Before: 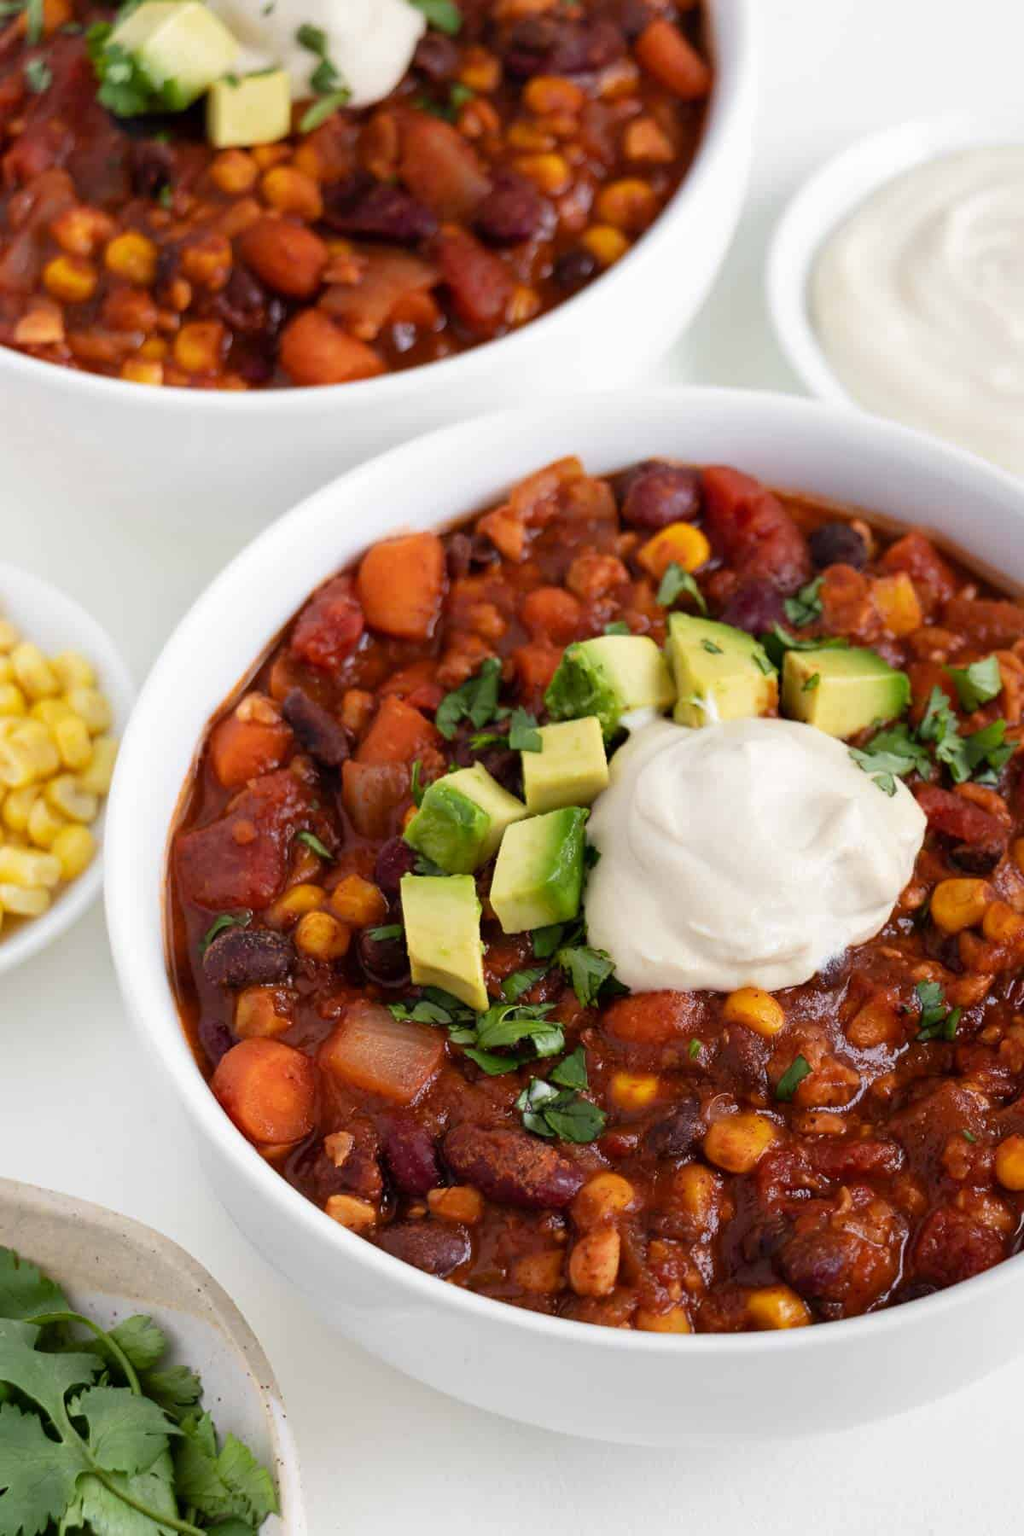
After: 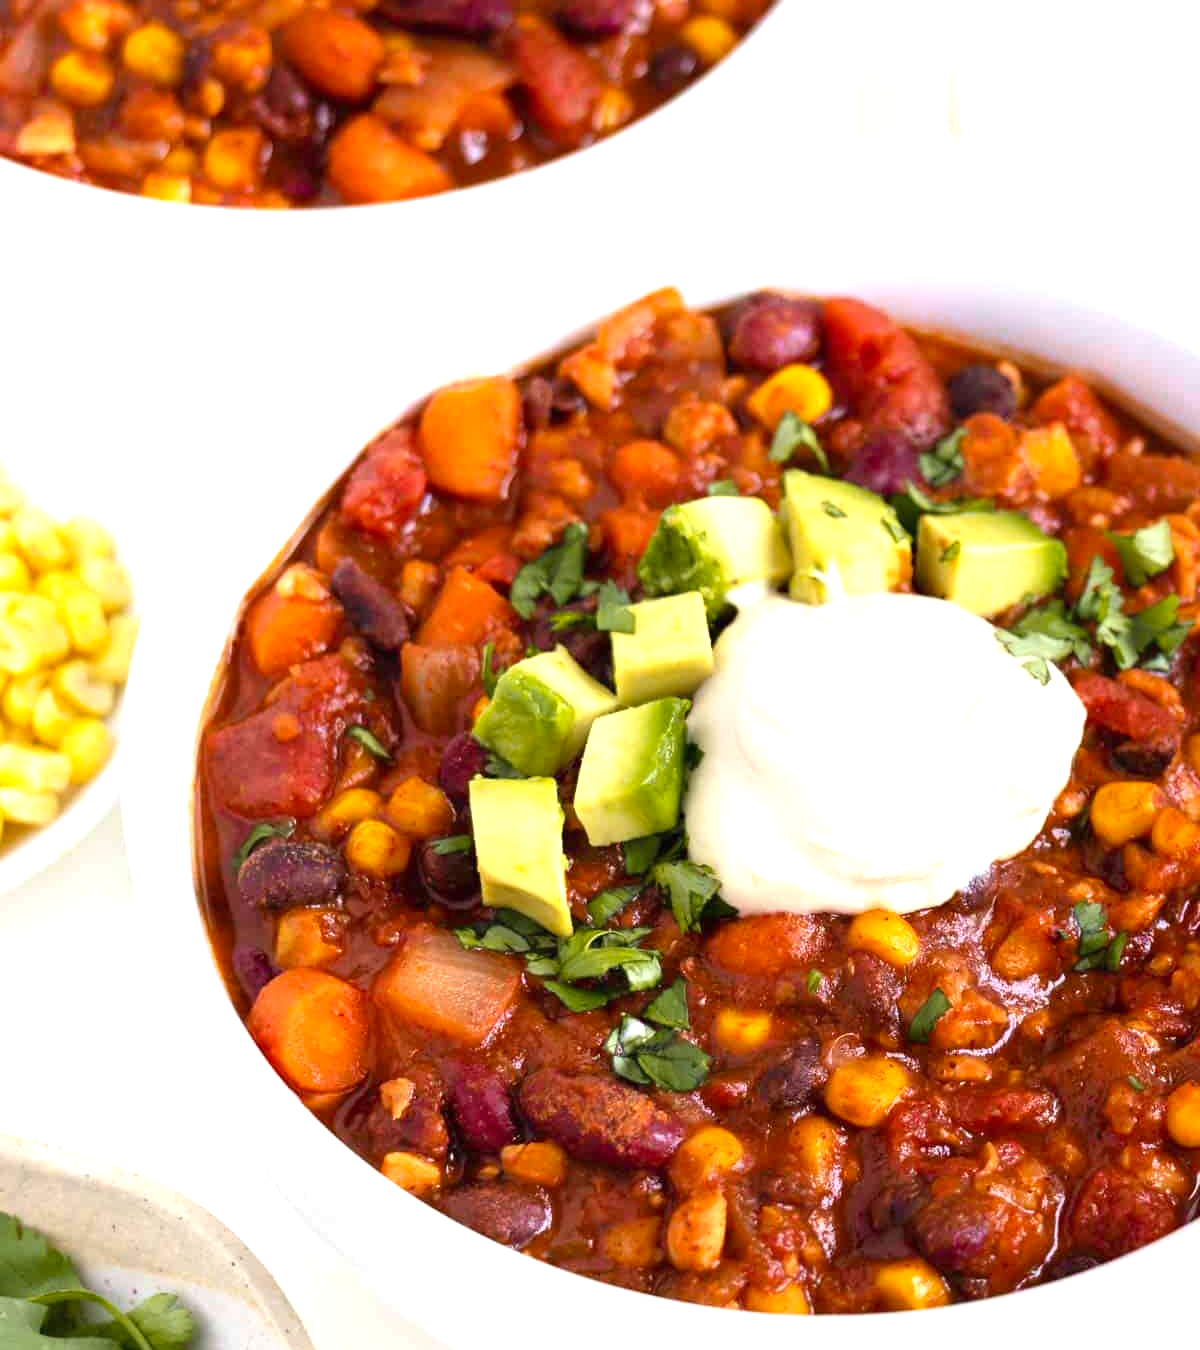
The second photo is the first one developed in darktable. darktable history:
crop: top 13.819%, bottom 11.169%
exposure: black level correction 0, exposure 0.95 EV, compensate exposure bias true, compensate highlight preservation false
color zones: curves: ch0 [(0.254, 0.492) (0.724, 0.62)]; ch1 [(0.25, 0.528) (0.719, 0.796)]; ch2 [(0, 0.472) (0.25, 0.5) (0.73, 0.184)]
